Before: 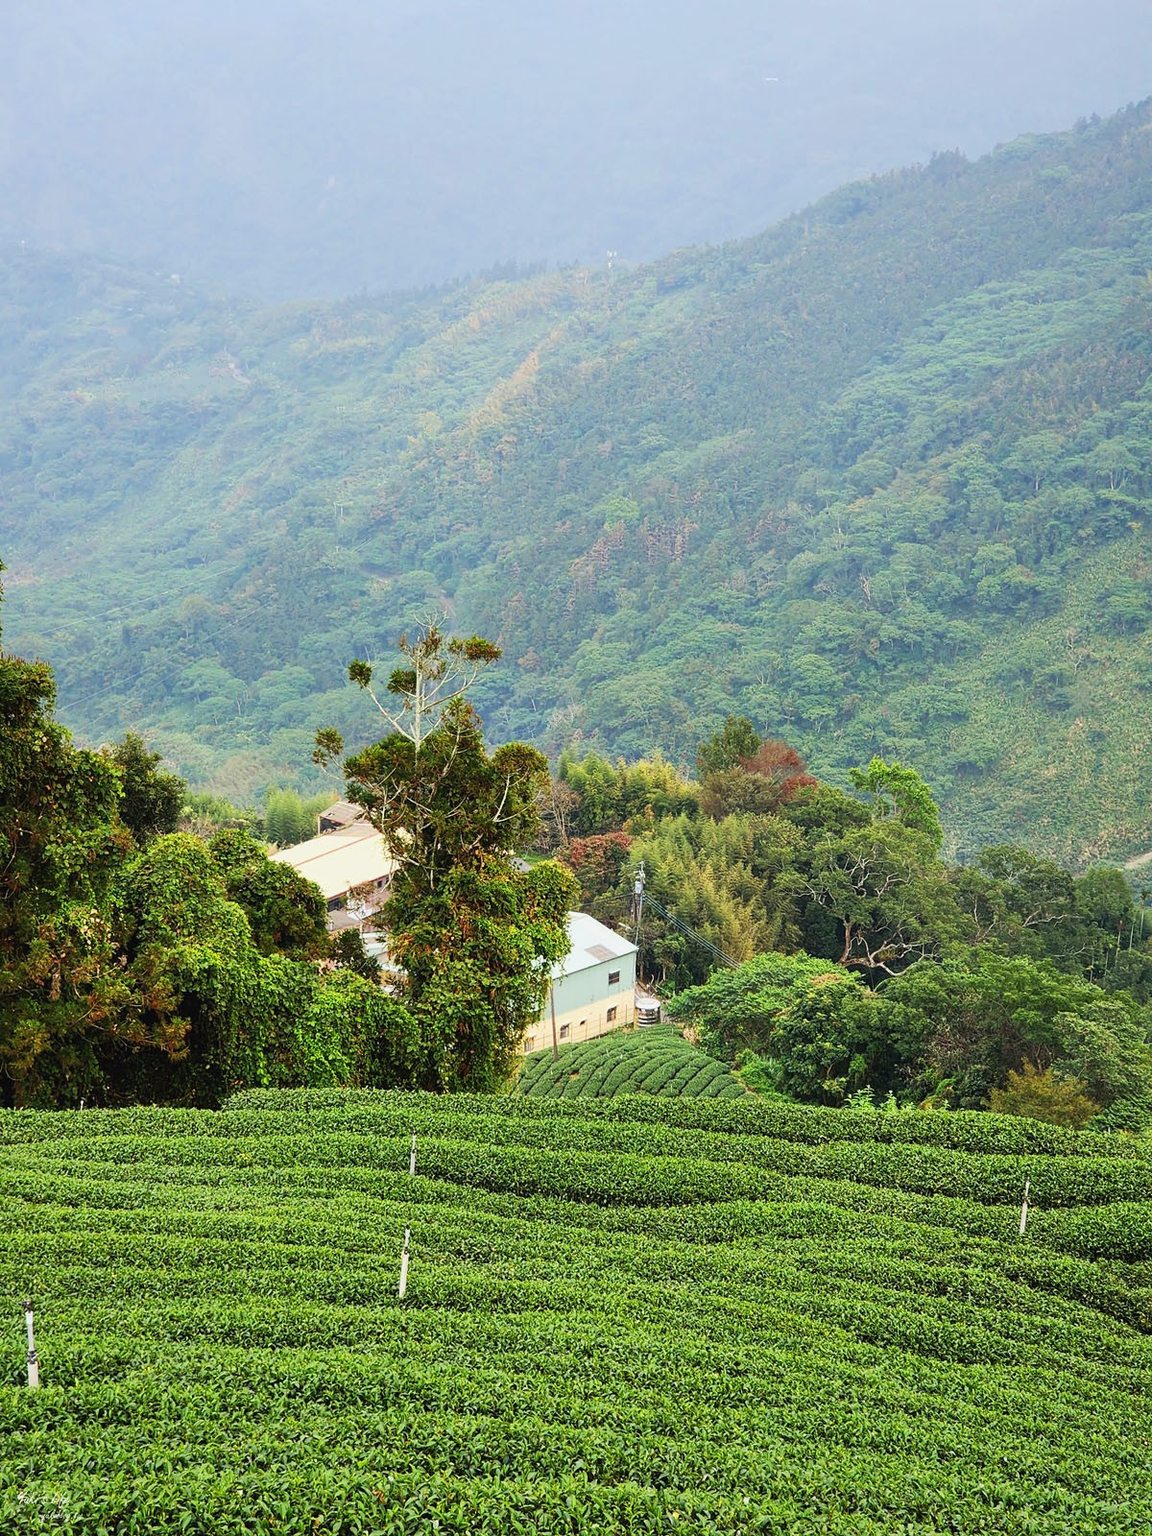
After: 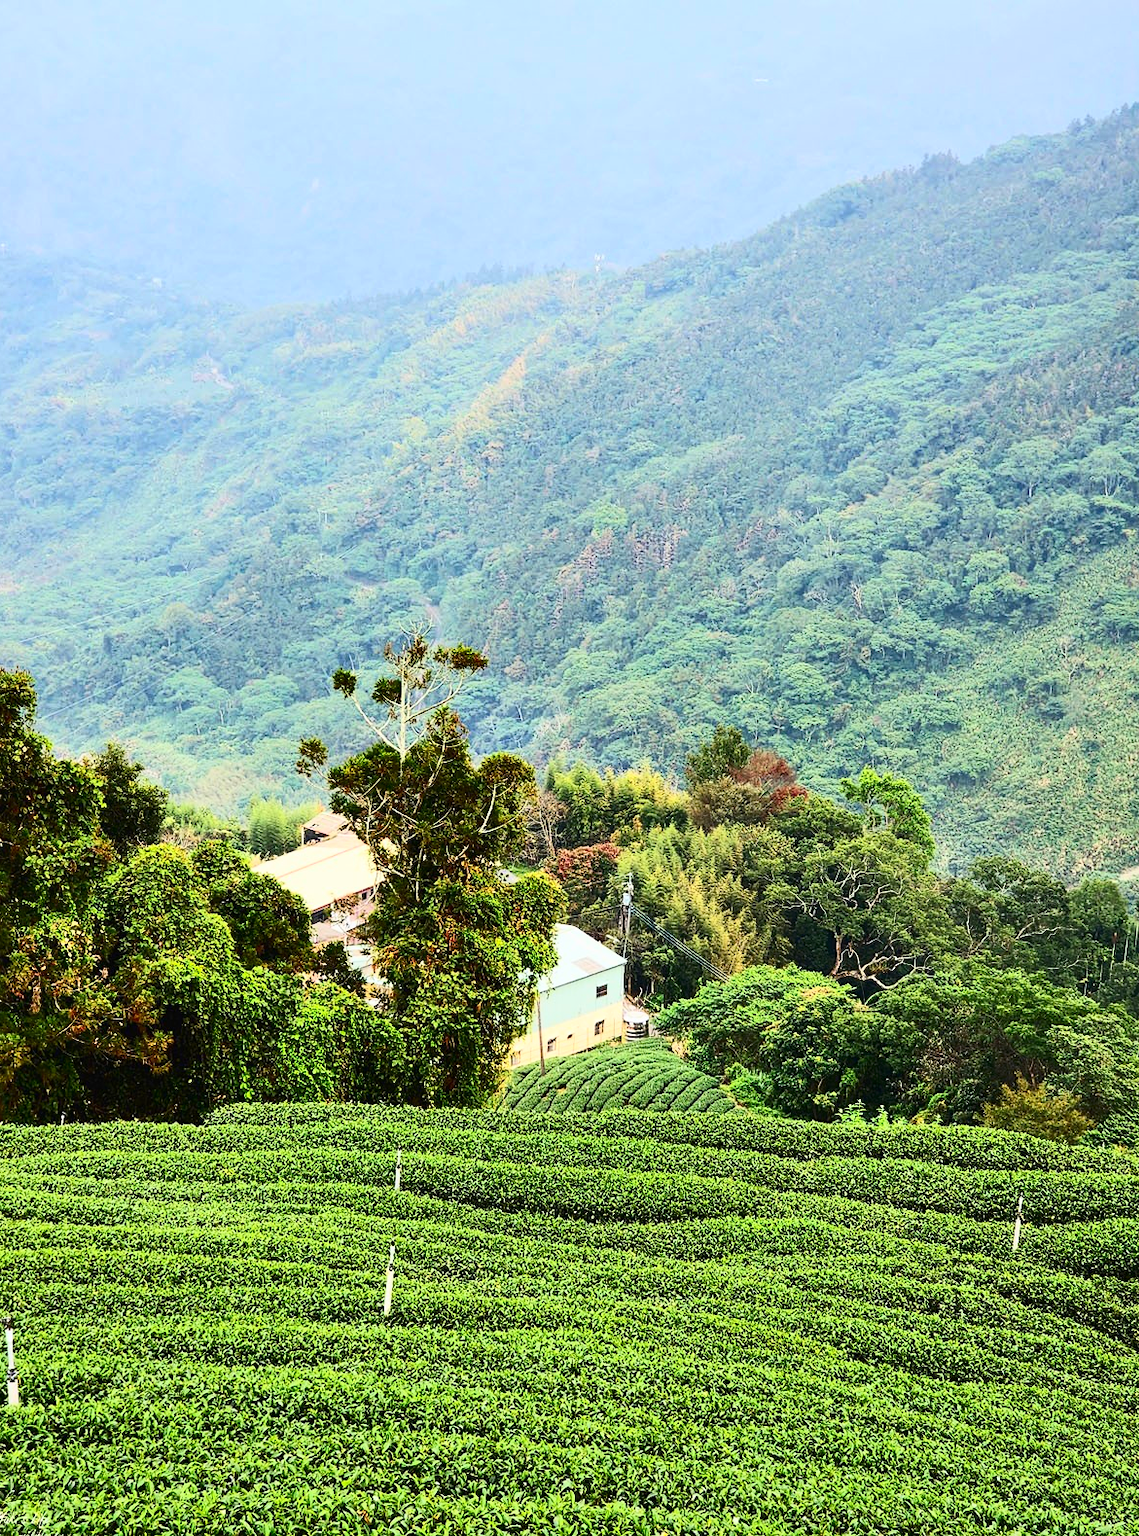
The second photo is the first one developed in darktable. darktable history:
crop and rotate: left 1.774%, right 0.633%, bottom 1.28%
contrast brightness saturation: contrast 0.4, brightness 0.1, saturation 0.21
shadows and highlights: low approximation 0.01, soften with gaussian
